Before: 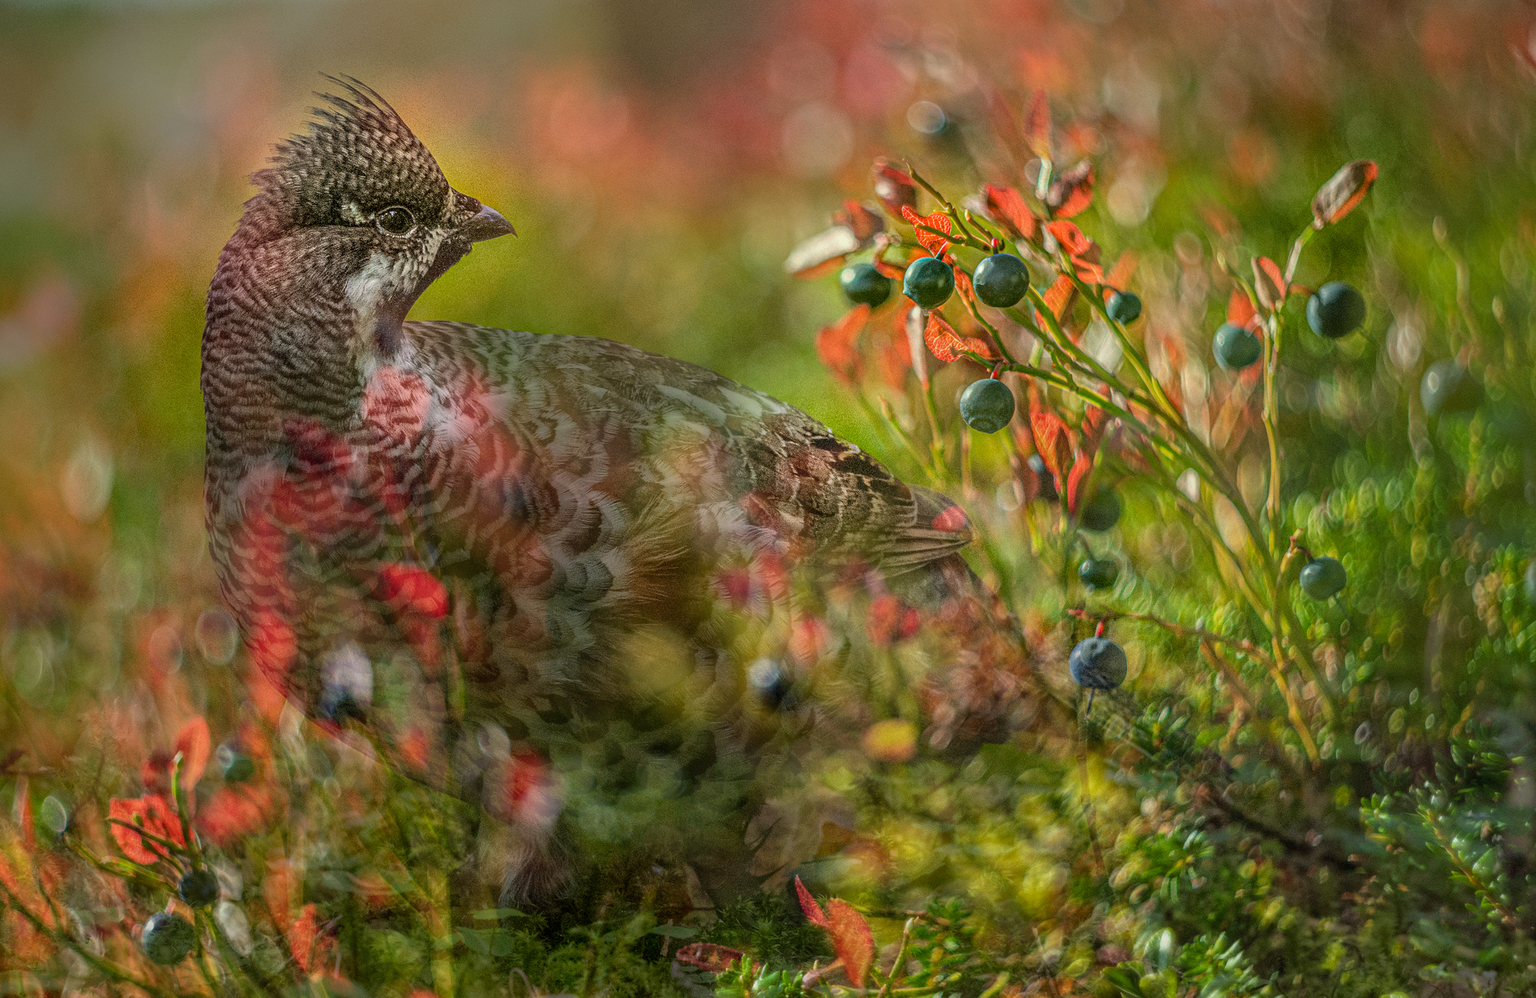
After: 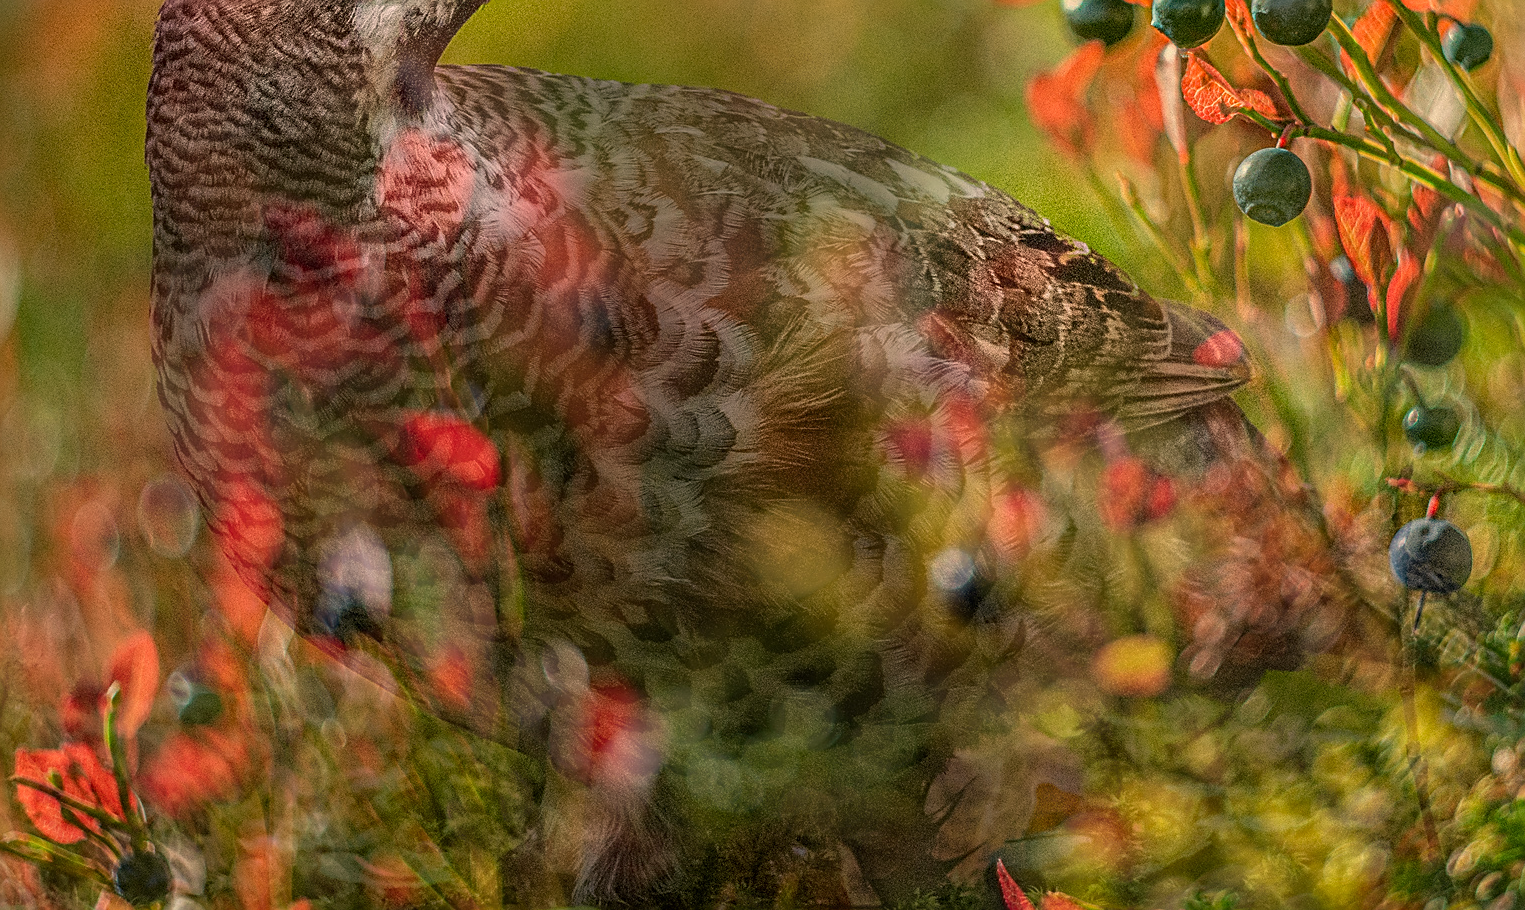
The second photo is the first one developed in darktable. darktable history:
sharpen: amount 0.575
exposure: exposure -0.177 EV, compensate highlight preservation false
white balance: red 1.127, blue 0.943
crop: left 6.488%, top 27.668%, right 24.183%, bottom 8.656%
